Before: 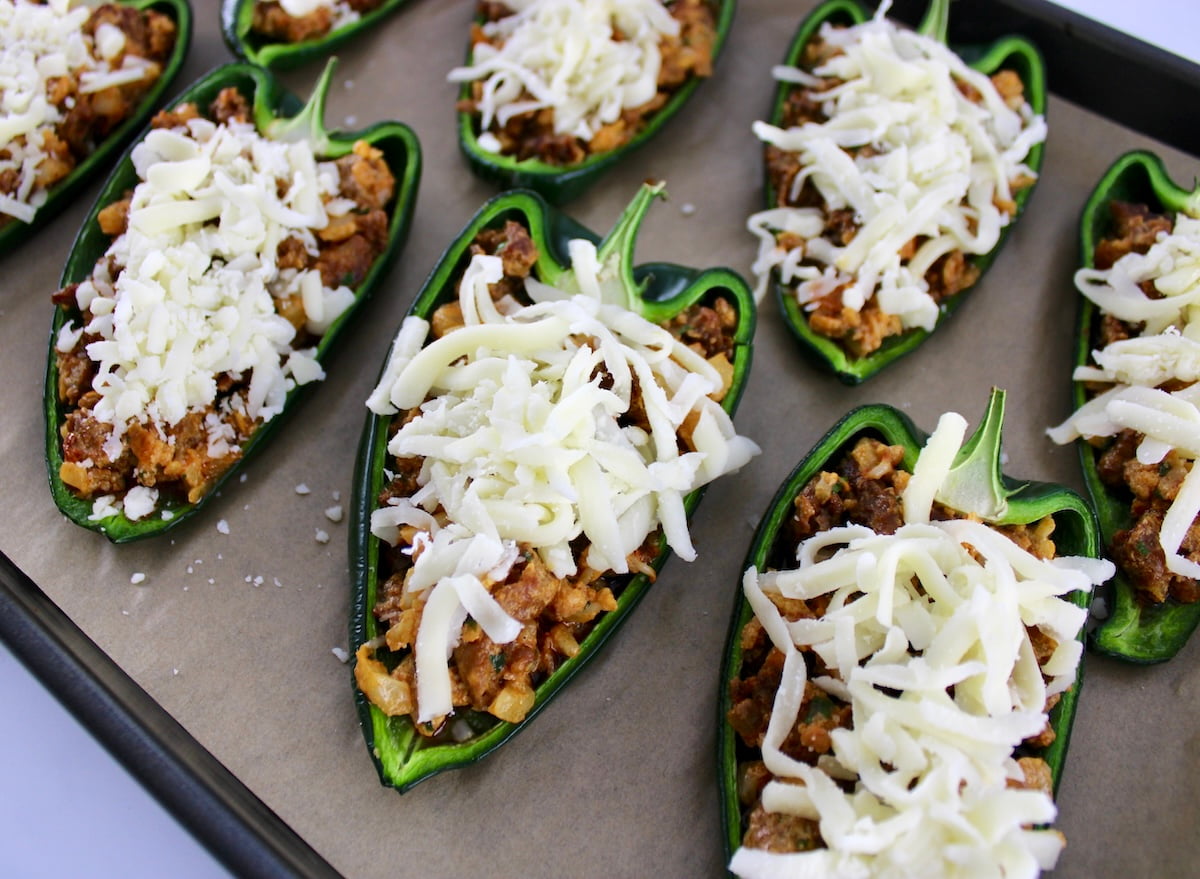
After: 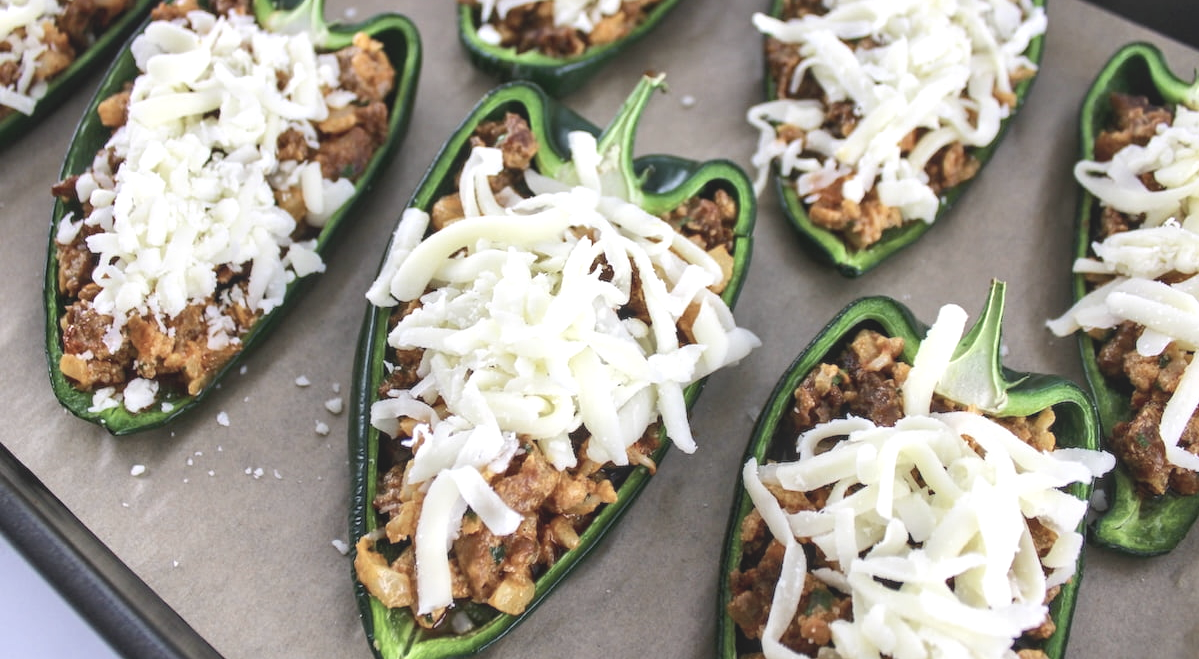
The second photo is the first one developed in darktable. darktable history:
contrast brightness saturation: contrast -0.249, saturation -0.423
crop and rotate: top 12.397%, bottom 12.549%
exposure: black level correction 0, exposure 0.891 EV, compensate highlight preservation false
local contrast: on, module defaults
